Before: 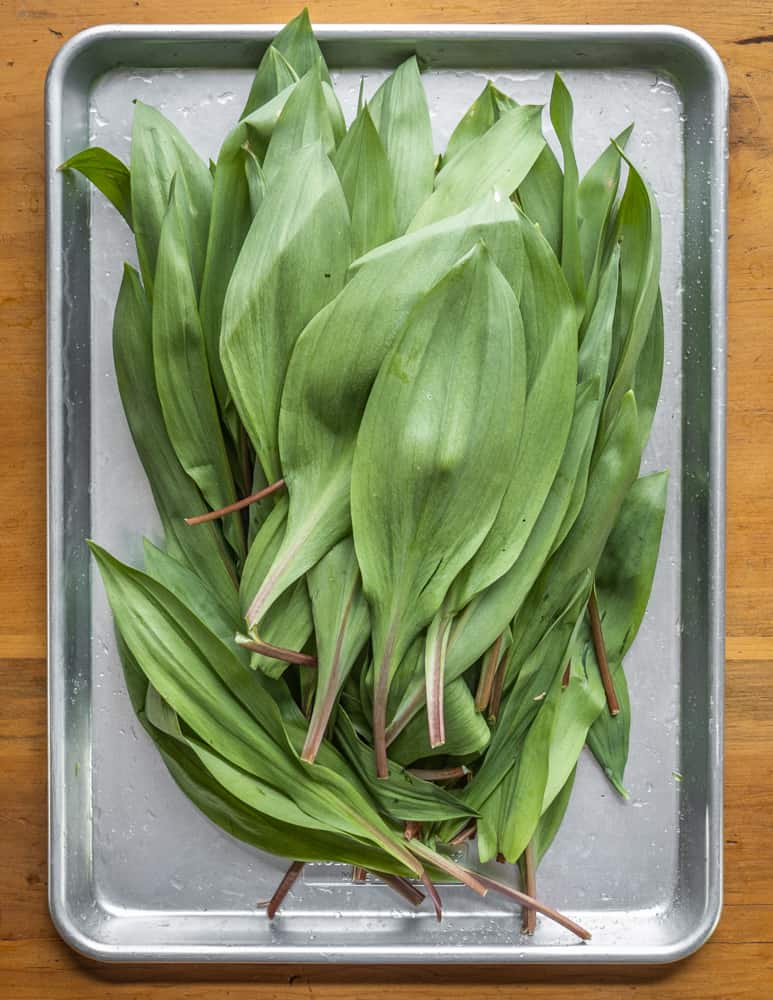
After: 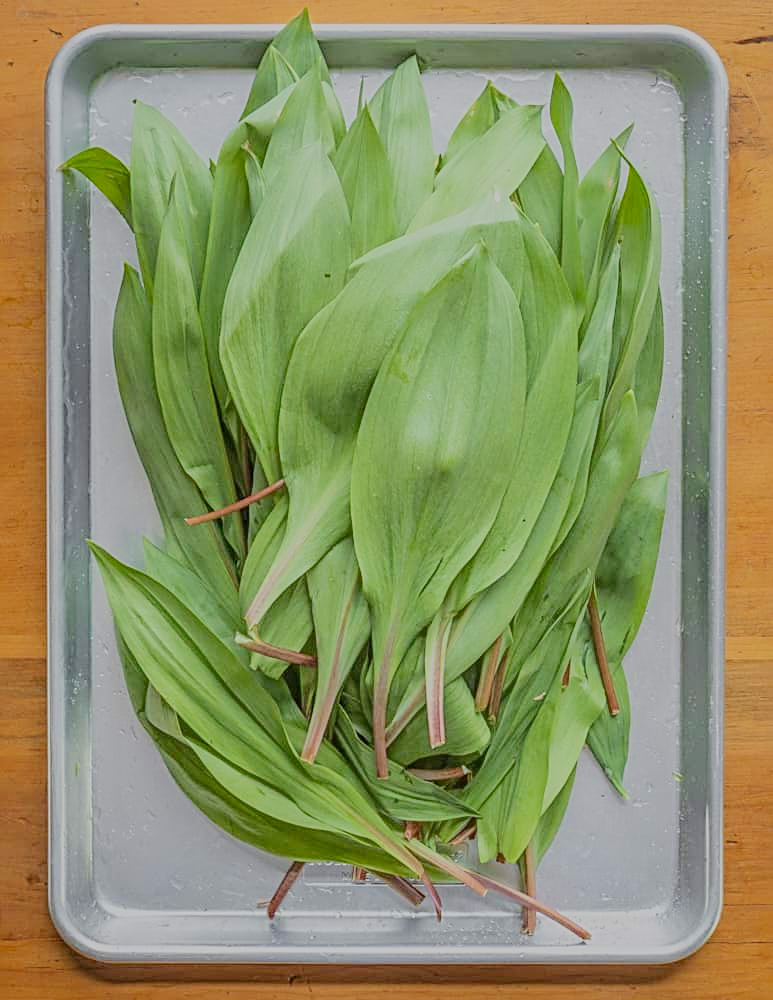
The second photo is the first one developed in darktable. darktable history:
tone curve: curves: ch0 [(0, 0) (0.004, 0.001) (0.133, 0.112) (0.325, 0.362) (0.832, 0.893) (1, 1)], color space Lab, linked channels, preserve colors none
sharpen: radius 2.532, amount 0.629
filmic rgb: black relative exposure -15.86 EV, white relative exposure 7.97 EV, hardness 4.14, latitude 49.36%, contrast 0.511, color science v4 (2020)
